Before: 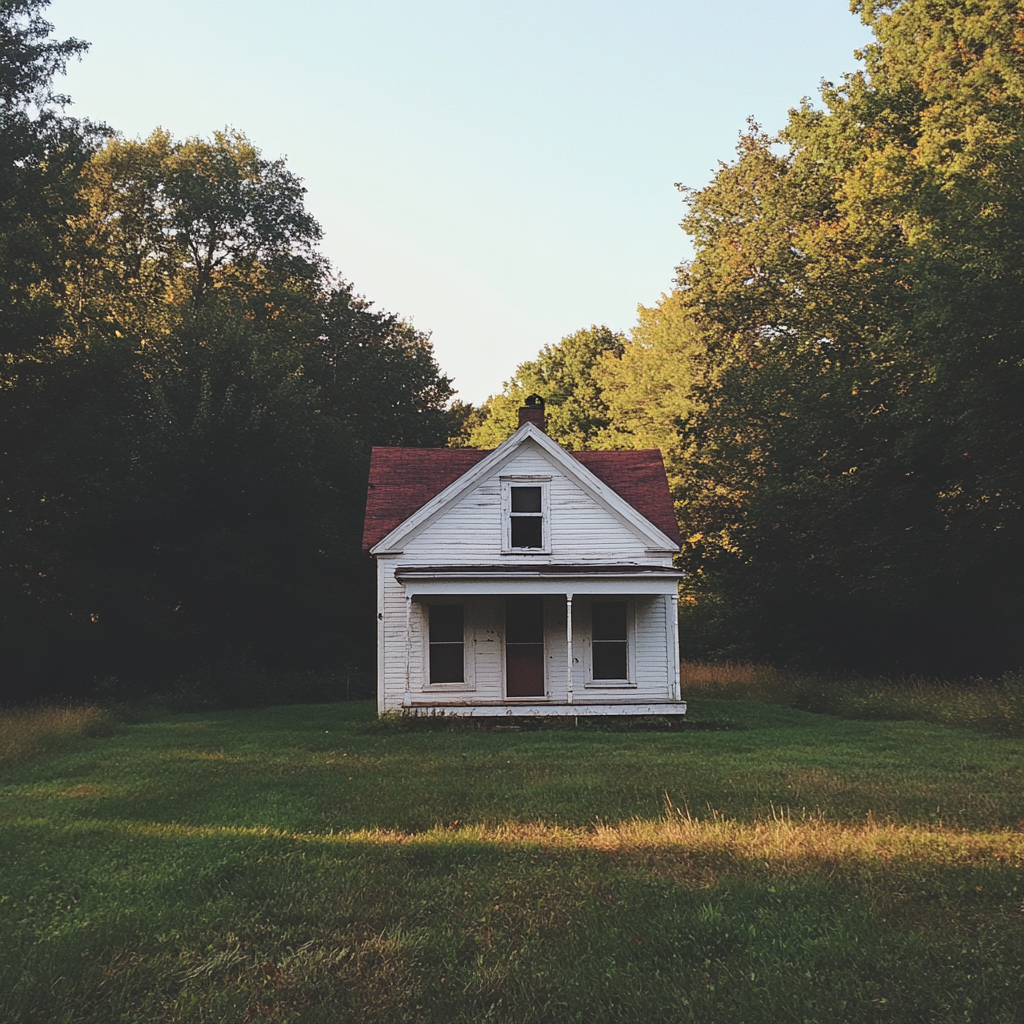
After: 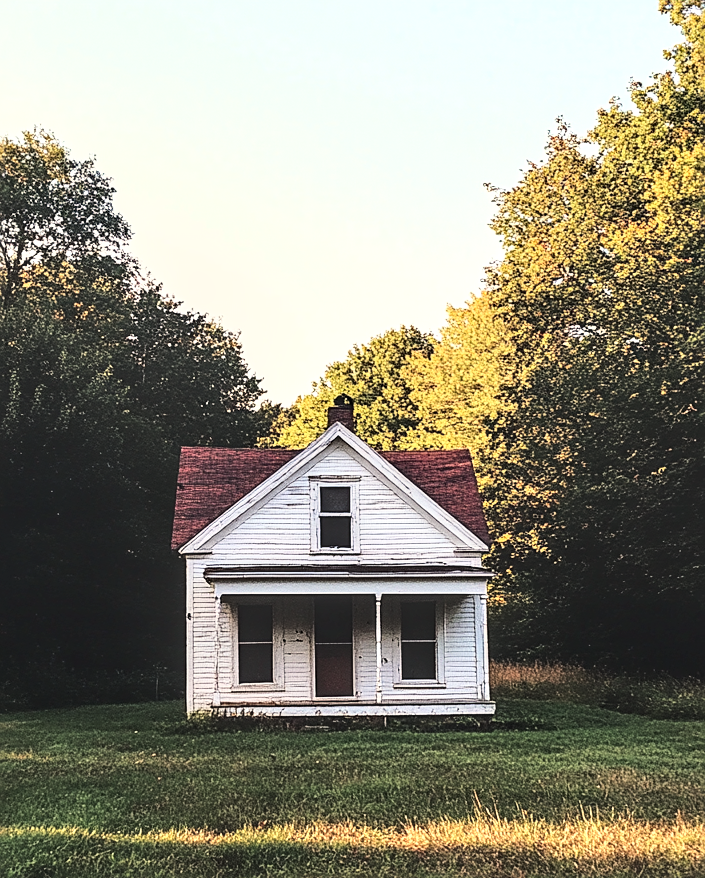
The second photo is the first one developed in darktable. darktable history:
crop: left 18.725%, right 12.414%, bottom 14.22%
base curve: curves: ch0 [(0, 0) (0.028, 0.03) (0.121, 0.232) (0.46, 0.748) (0.859, 0.968) (1, 1)]
color balance rgb: highlights gain › chroma 2%, highlights gain › hue 72.17°, perceptual saturation grading › global saturation -0.072%, contrast 15.139%
local contrast: detail 144%
sharpen: on, module defaults
exposure: compensate highlight preservation false
color zones: curves: ch1 [(0.25, 0.5) (0.747, 0.71)]
